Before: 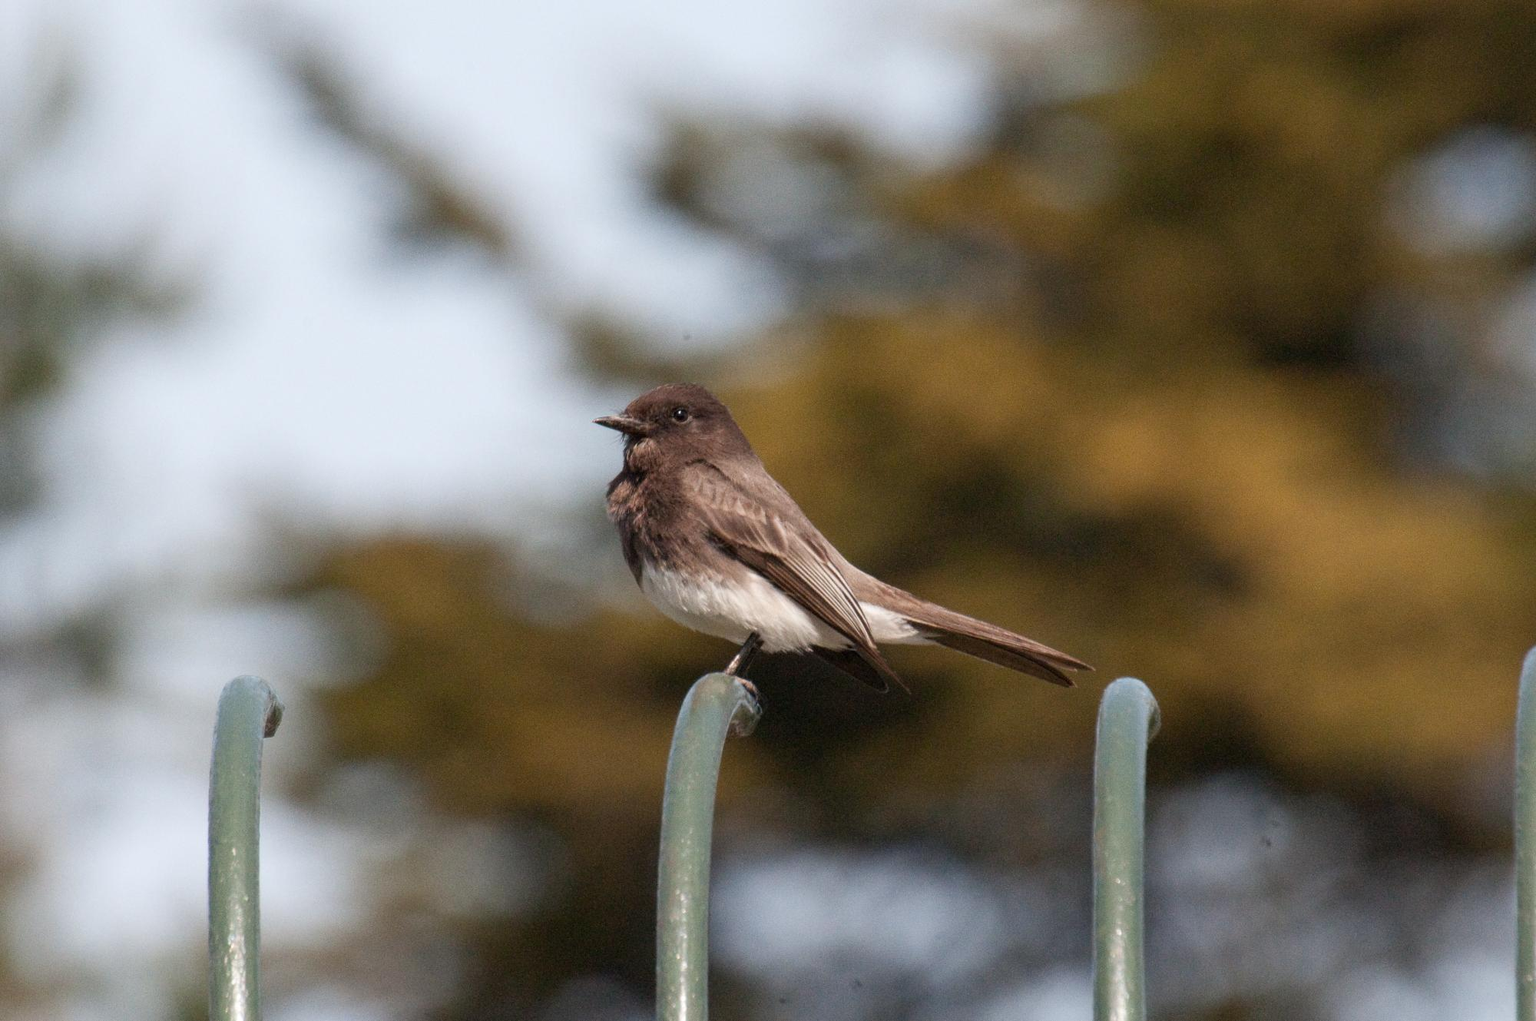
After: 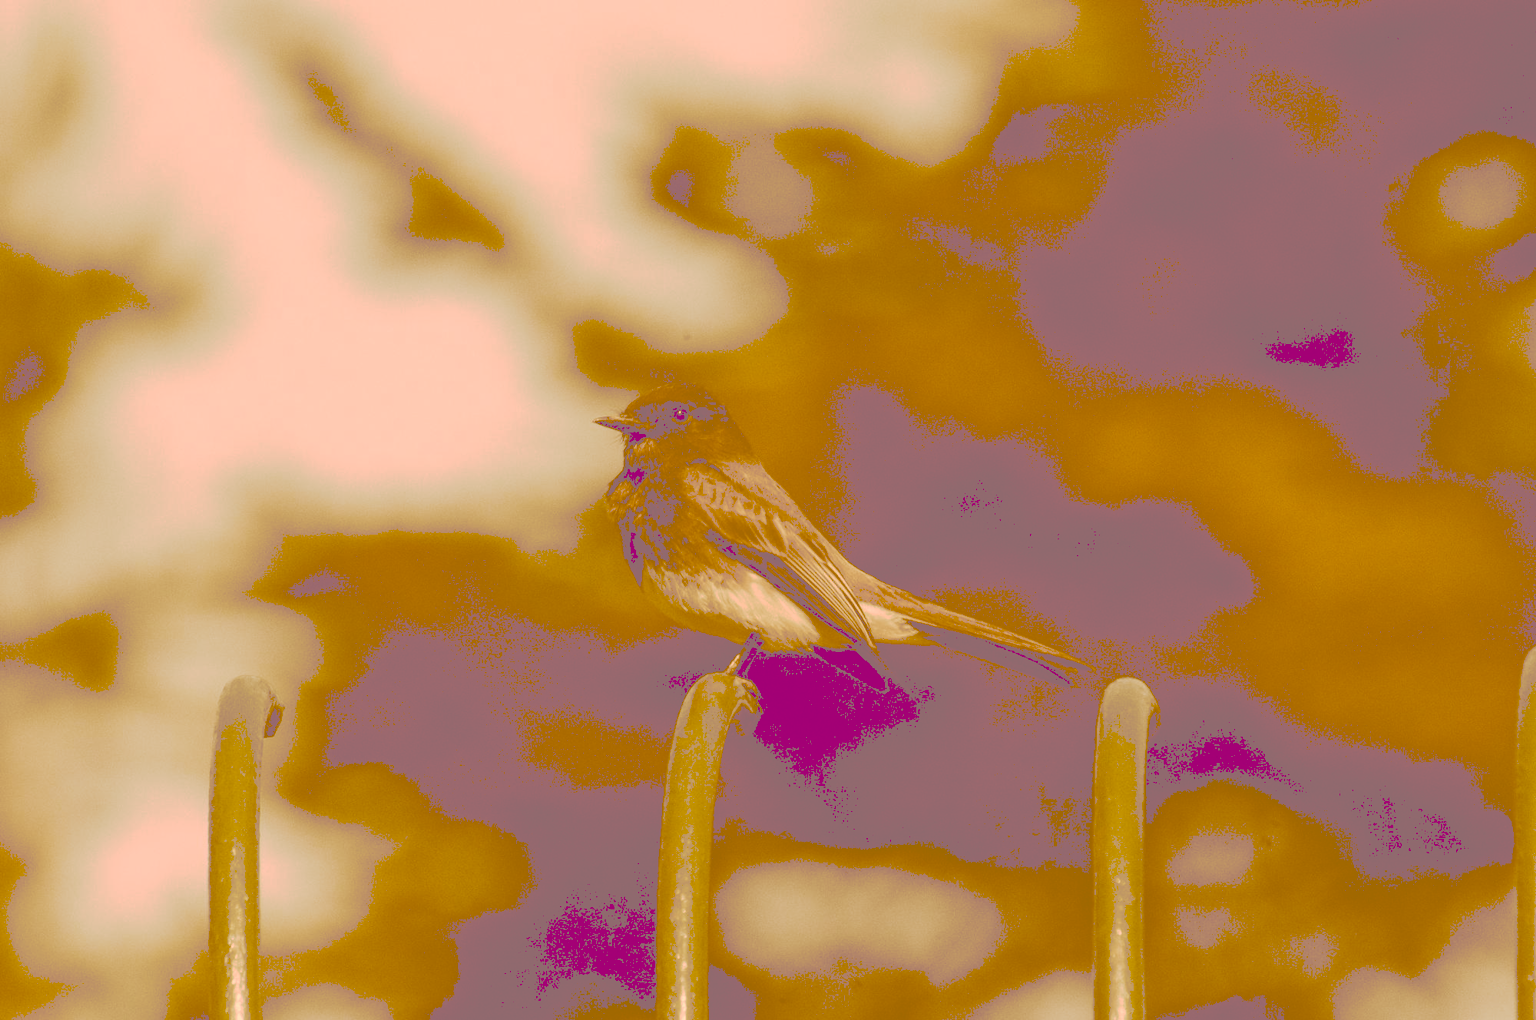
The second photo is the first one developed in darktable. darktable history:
tone curve: curves: ch0 [(0, 0) (0.003, 0.464) (0.011, 0.464) (0.025, 0.464) (0.044, 0.464) (0.069, 0.464) (0.1, 0.463) (0.136, 0.463) (0.177, 0.464) (0.224, 0.469) (0.277, 0.482) (0.335, 0.501) (0.399, 0.53) (0.468, 0.567) (0.543, 0.61) (0.623, 0.663) (0.709, 0.718) (0.801, 0.779) (0.898, 0.842) (1, 1)], preserve colors none
color look up table: target L [100.35, 98.75, 86.95, 83.47, 72.46, 70.63, 66.7, 63.08, 60.82, 58.29, 38.13, 36.95, 34.47, 21.32, 78.06, 74.14, 58.48, 56.41, 46.15, 36.22, 28.92, 25.15, 20.8, 94.62, 76.64, 82, 82.3, 59.96, 56.58, 75.03, 62.26, 40.47, 42.56, 64.66, 40.64, 44.77, 27.92, 20.06, 20.2, 20.81, 87.87, 80.5, 86.98, 74.29, 67.68, 71.45, 44.75, 46.73, 21.66], target a [-2.553, 4.549, -12.91, -13.82, 5.374, -15.78, -2.479, 18.98, 14.5, -9.358, 26.74, 22.31, 42.64, 66.96, 21.82, 23.36, 57.65, 36.64, 37.32, 65.81, 81, 74.07, 66.05, 20.57, 26.84, 24.61, 17.34, 59.91, 40.65, 35.13, 28.91, 69.86, 40.58, 30.54, 41.46, 55.3, 79.13, 64.7, 64.97, 66.07, -2.363, 7.854, 10.15, 12.38, 6.029, 12.73, 16.1, 28.02, 67.6], target b [98.08, 67.76, 46.79, 143.29, 124.38, 121.16, 114.2, 108.18, 104.1, 100.17, 65.46, 63.4, 59.07, 36.48, 57.88, 127.12, 100.23, 96.6, 79.25, 62.14, 49.51, 43.06, 35.59, 29.6, 35.53, 10.58, 13.44, 21.42, 64.66, -0.46, 27.32, 69.17, 72.79, 5.745, 69.34, 0.28, 47.42, 34.3, 34.48, 35.57, 22.12, 43.76, 17.23, 33.87, 41.18, 17.88, 76.62, 79.85, 37], num patches 49
